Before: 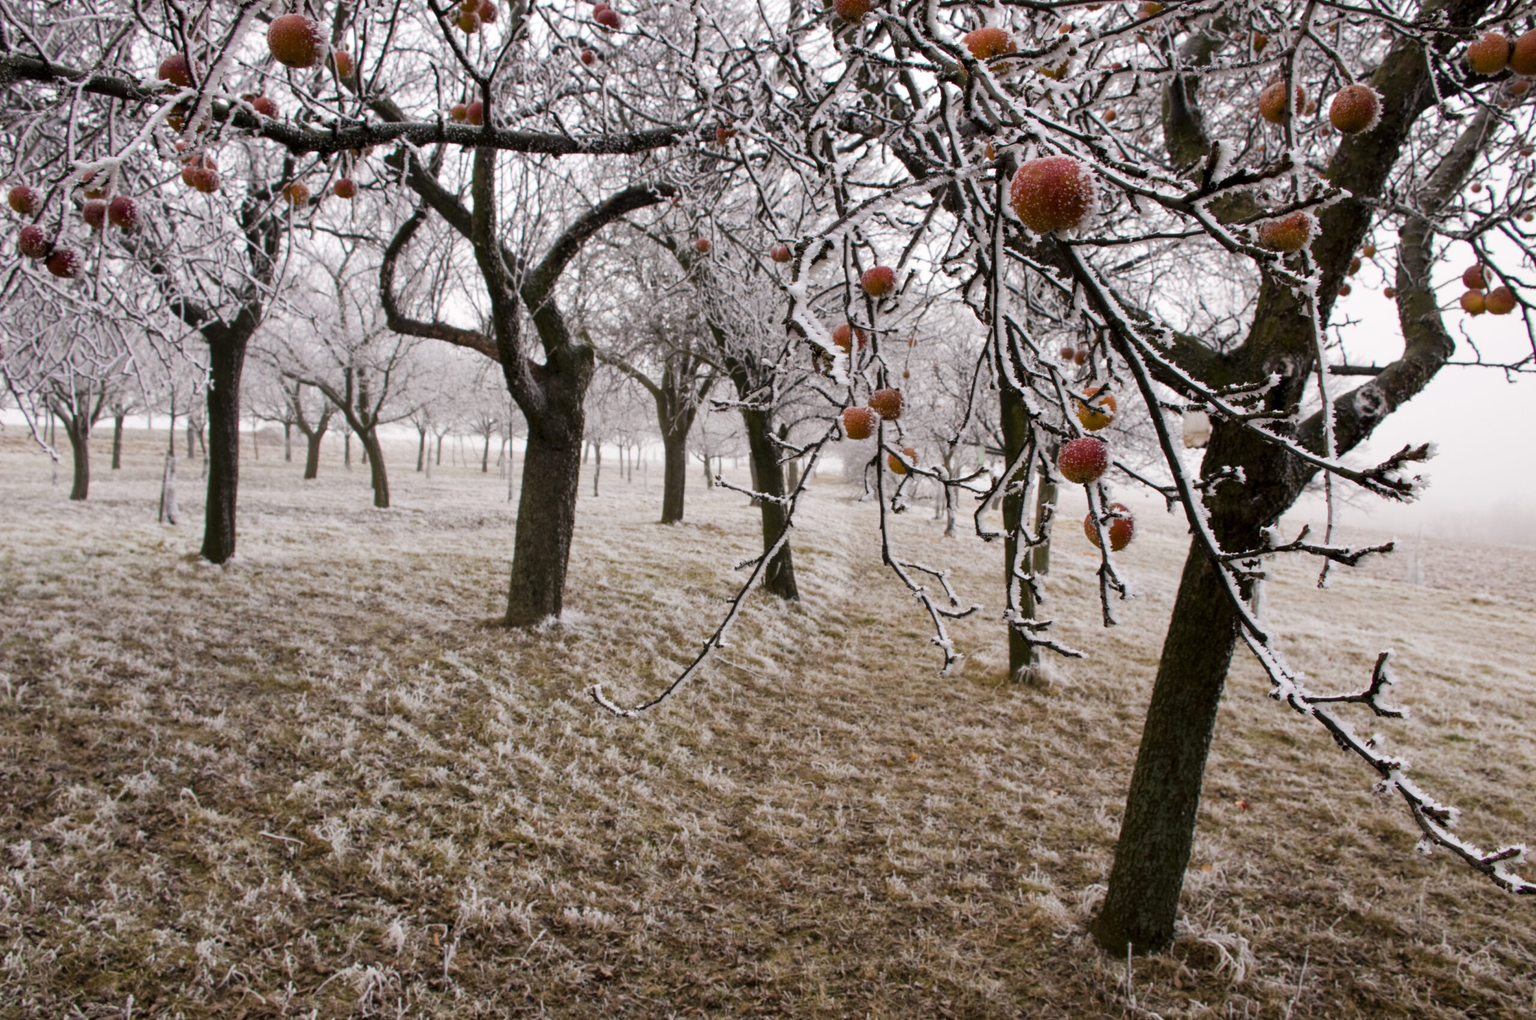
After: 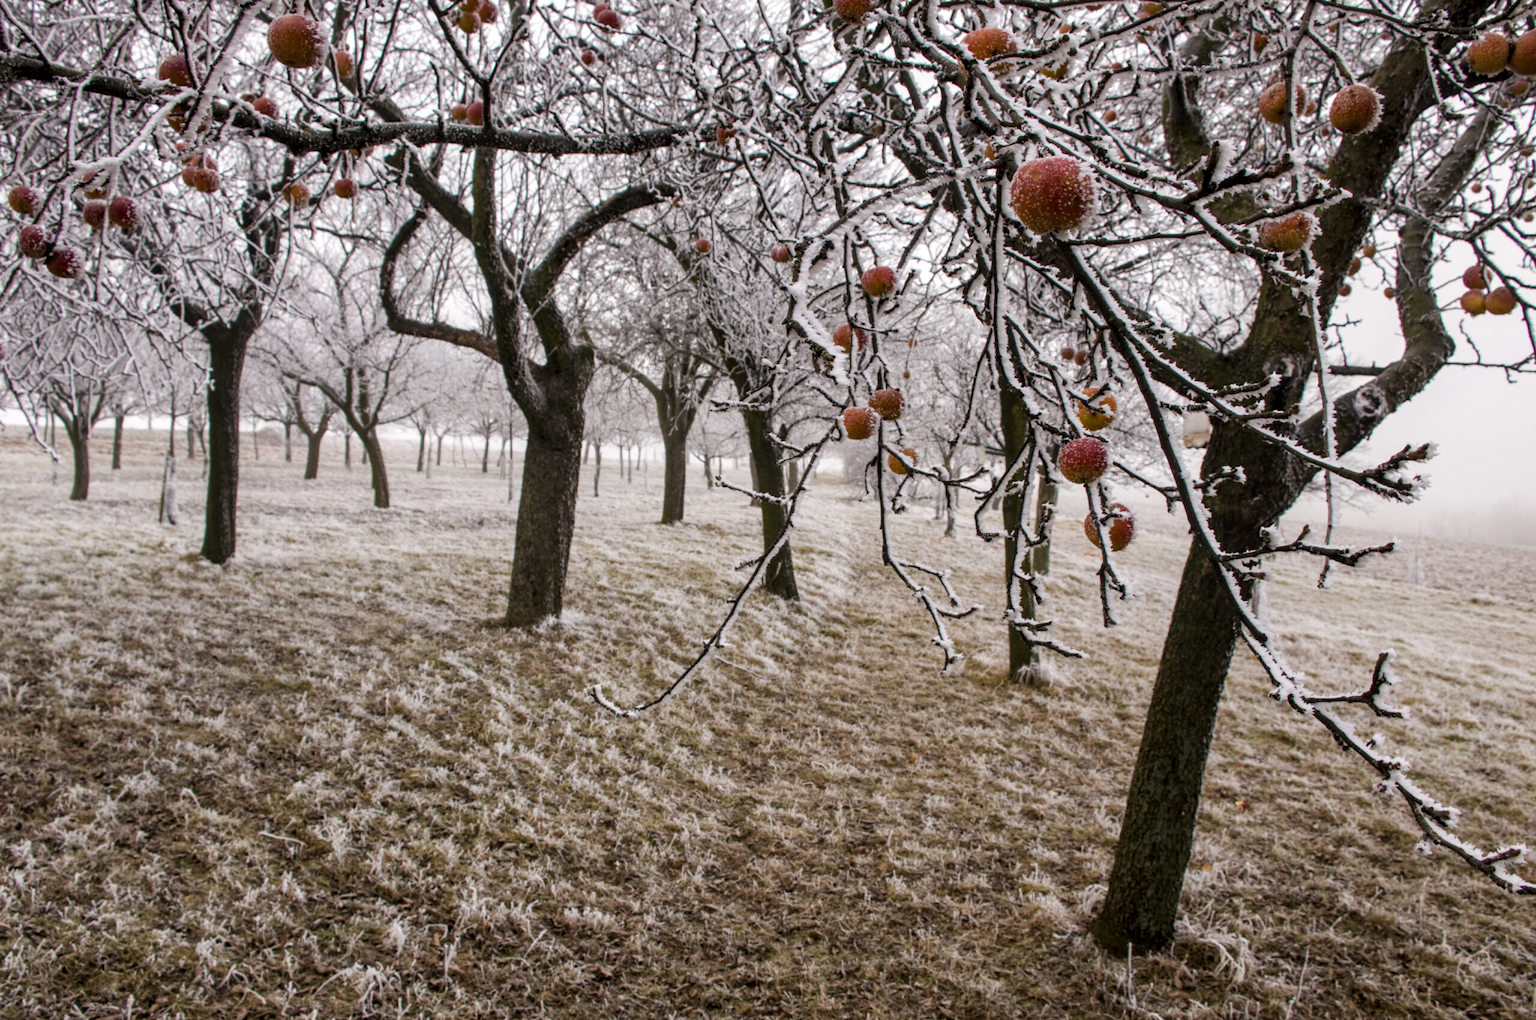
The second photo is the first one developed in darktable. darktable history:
local contrast: on, module defaults
color balance: output saturation 98.5%
